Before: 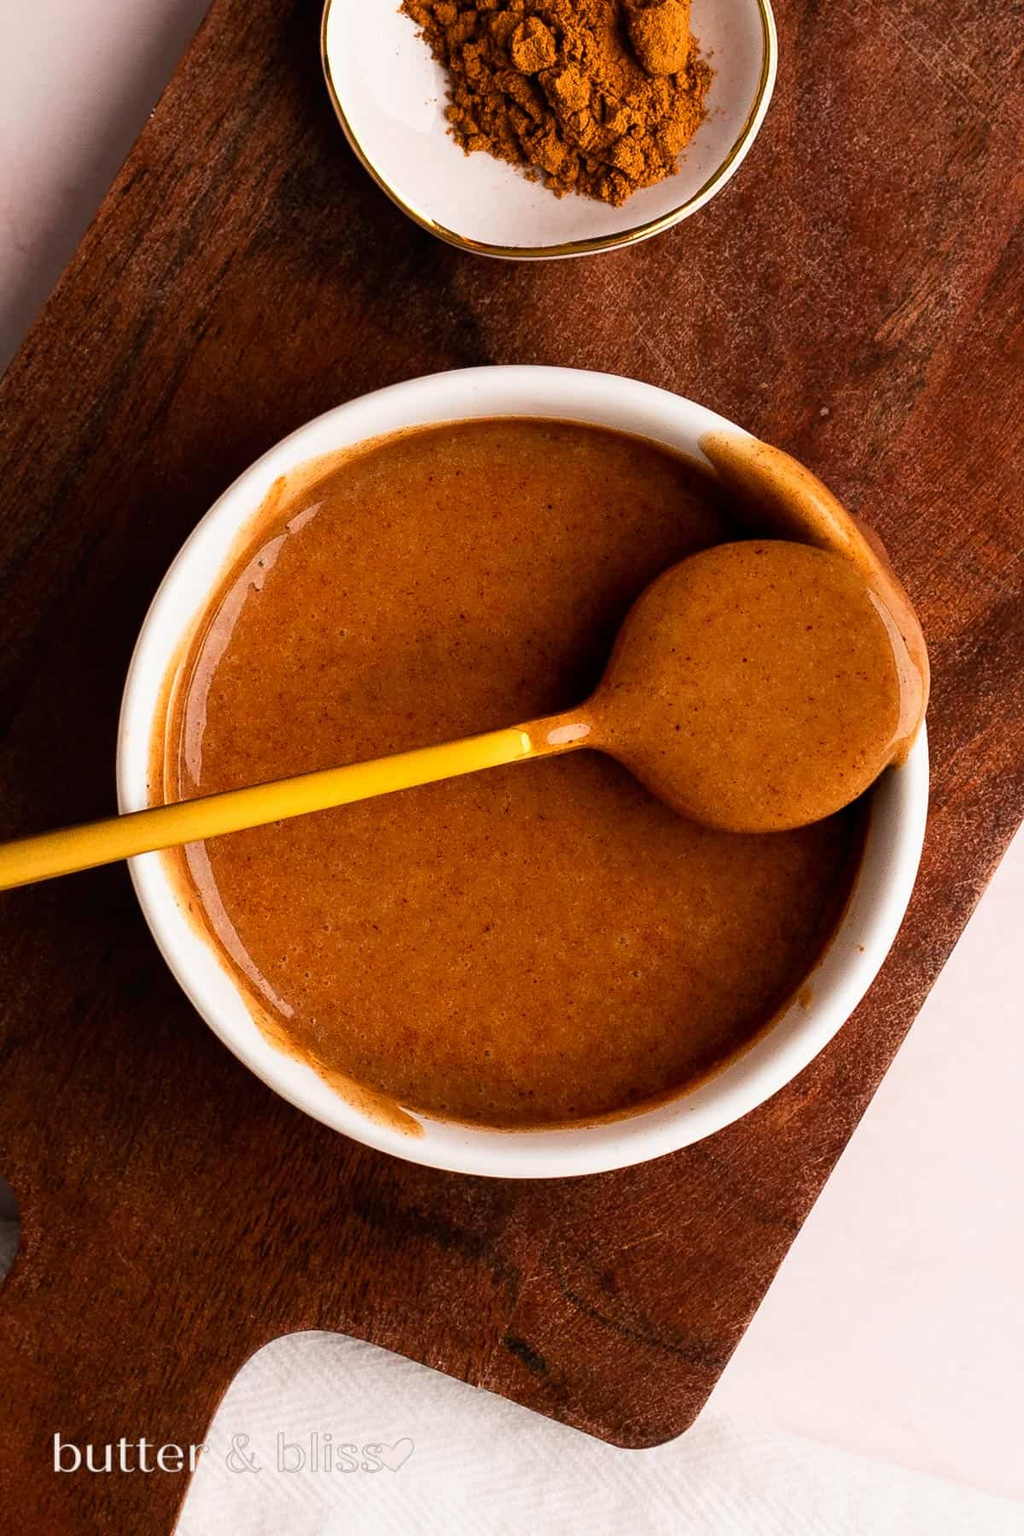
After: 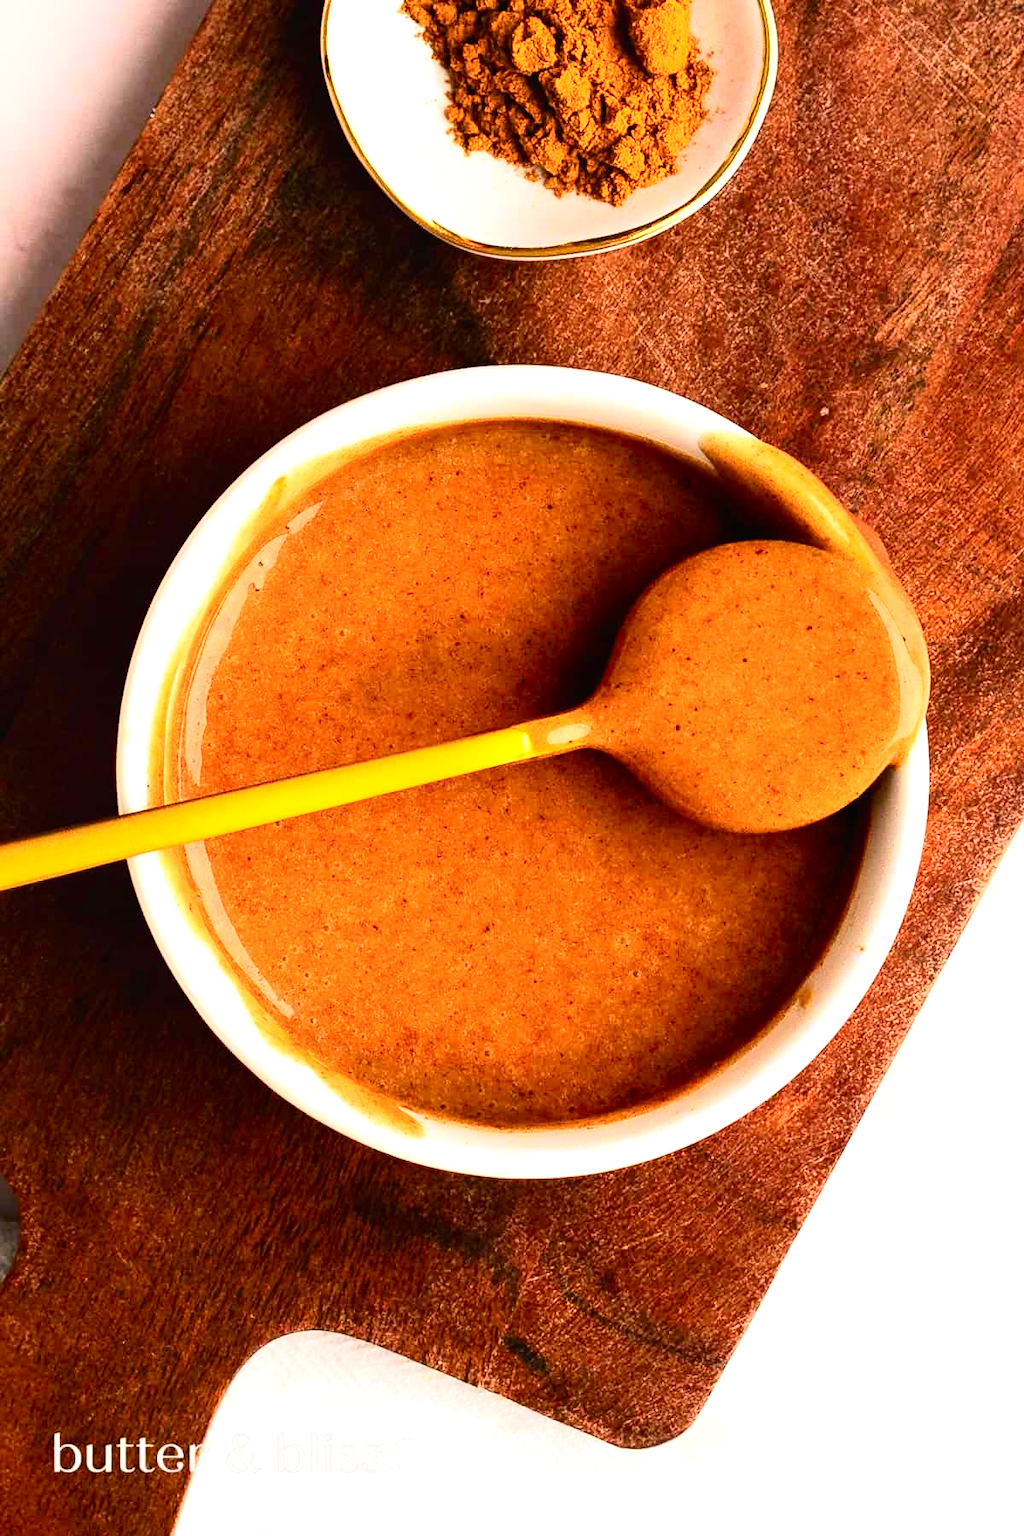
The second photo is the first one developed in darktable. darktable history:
tone curve: curves: ch0 [(0, 0.008) (0.107, 0.083) (0.283, 0.287) (0.429, 0.51) (0.607, 0.739) (0.789, 0.893) (0.998, 0.978)]; ch1 [(0, 0) (0.323, 0.339) (0.438, 0.427) (0.478, 0.484) (0.502, 0.502) (0.527, 0.525) (0.571, 0.579) (0.608, 0.629) (0.669, 0.704) (0.859, 0.899) (1, 1)]; ch2 [(0, 0) (0.33, 0.347) (0.421, 0.456) (0.473, 0.498) (0.502, 0.504) (0.522, 0.524) (0.549, 0.567) (0.593, 0.626) (0.676, 0.724) (1, 1)], color space Lab, independent channels, preserve colors none
exposure: black level correction 0, exposure 0.891 EV, compensate highlight preservation false
